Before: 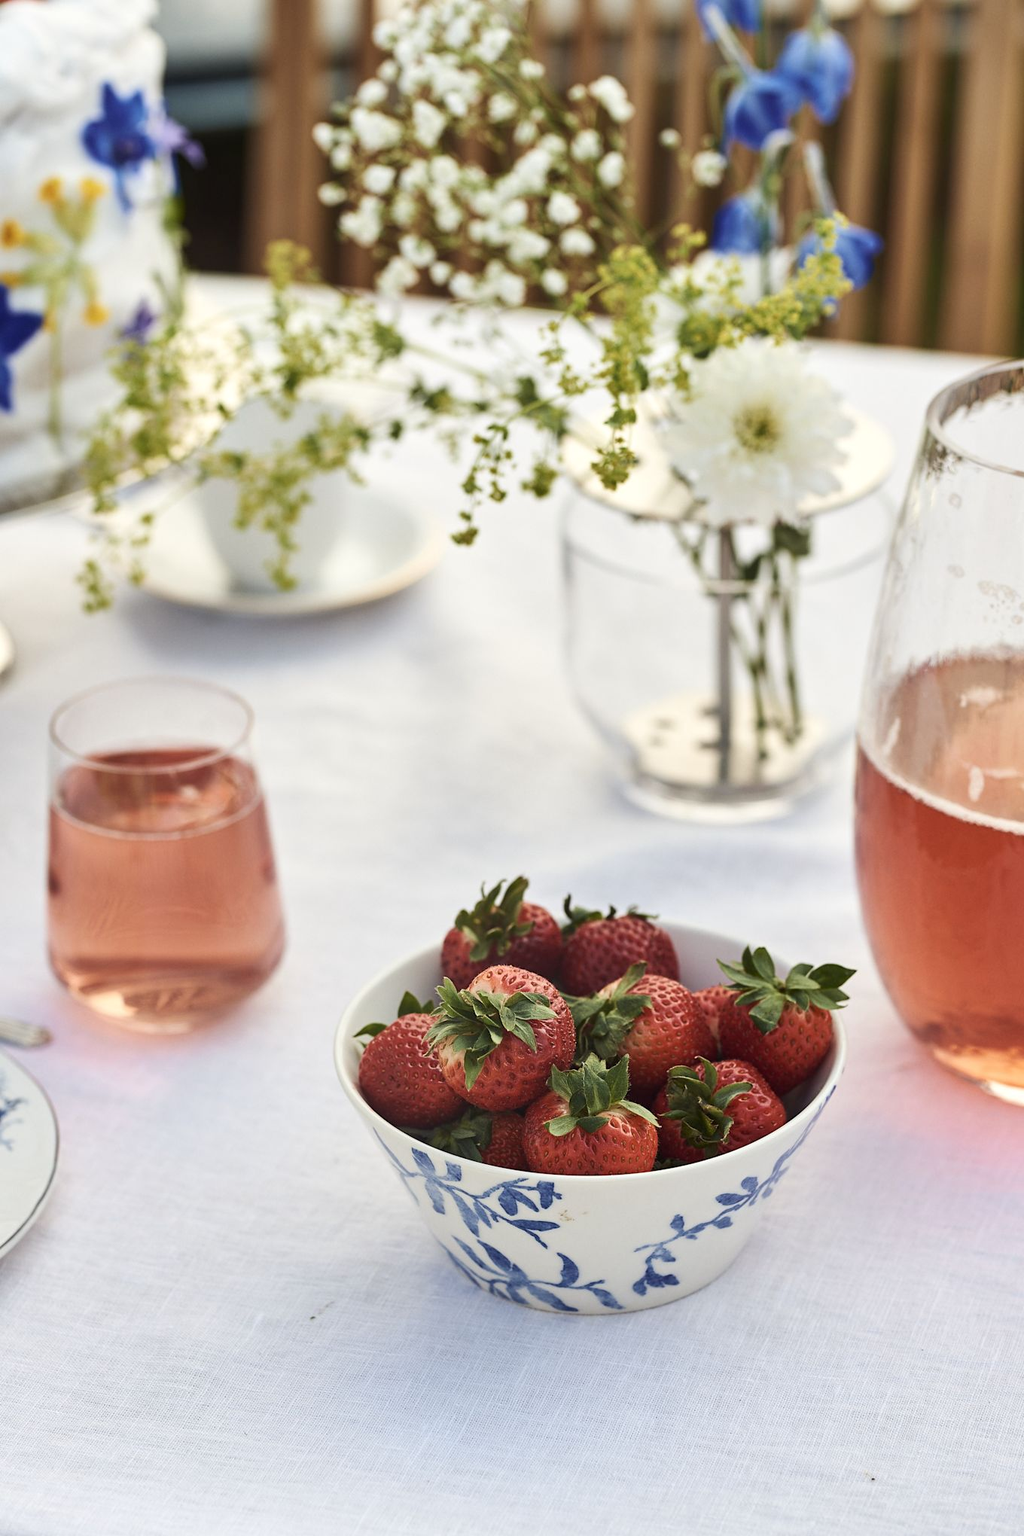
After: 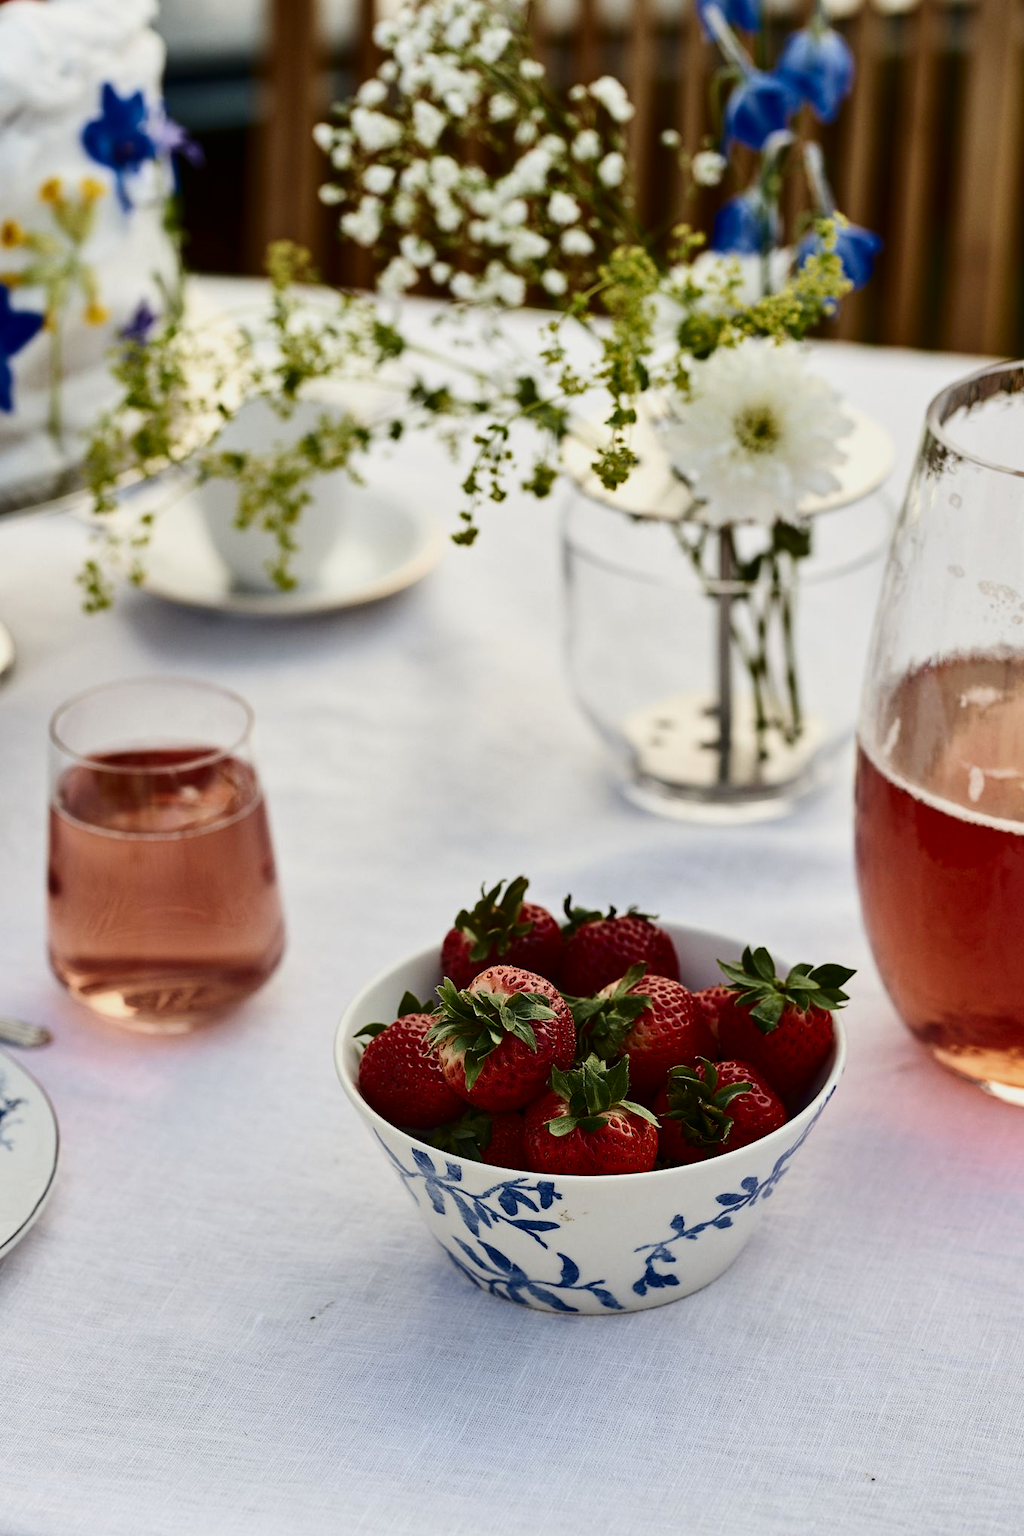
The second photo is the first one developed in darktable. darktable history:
exposure: exposure -0.242 EV, compensate highlight preservation false
contrast brightness saturation: contrast 0.19, brightness -0.24, saturation 0.11
